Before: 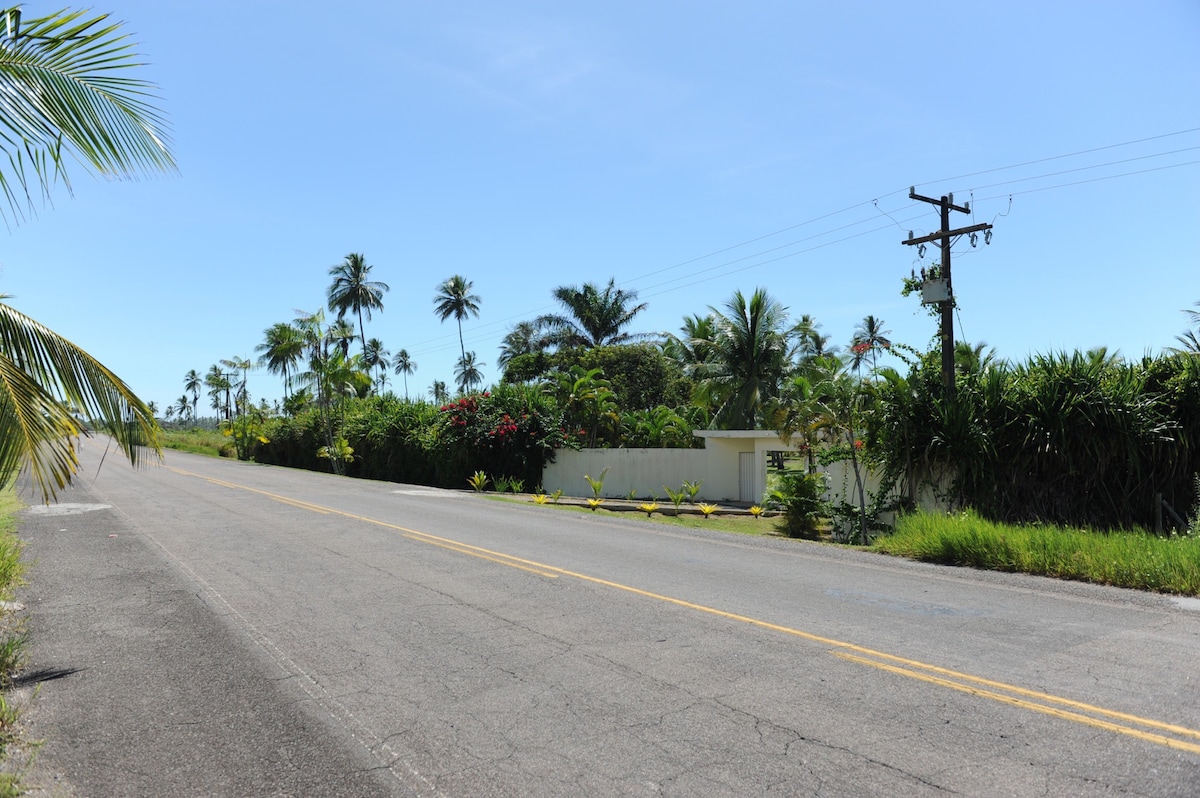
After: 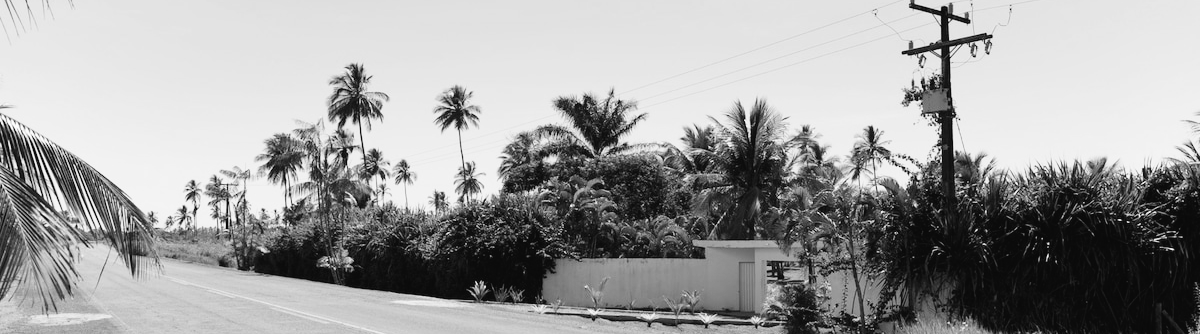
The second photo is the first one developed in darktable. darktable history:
monochrome: on, module defaults
crop and rotate: top 23.84%, bottom 34.294%
tone curve: curves: ch0 [(0, 0.024) (0.049, 0.038) (0.176, 0.162) (0.311, 0.337) (0.416, 0.471) (0.565, 0.658) (0.817, 0.911) (1, 1)]; ch1 [(0, 0) (0.339, 0.358) (0.445, 0.439) (0.476, 0.47) (0.504, 0.504) (0.53, 0.511) (0.557, 0.558) (0.627, 0.664) (0.728, 0.786) (1, 1)]; ch2 [(0, 0) (0.327, 0.324) (0.417, 0.44) (0.46, 0.453) (0.502, 0.504) (0.526, 0.52) (0.549, 0.561) (0.619, 0.657) (0.76, 0.765) (1, 1)], color space Lab, independent channels, preserve colors none
